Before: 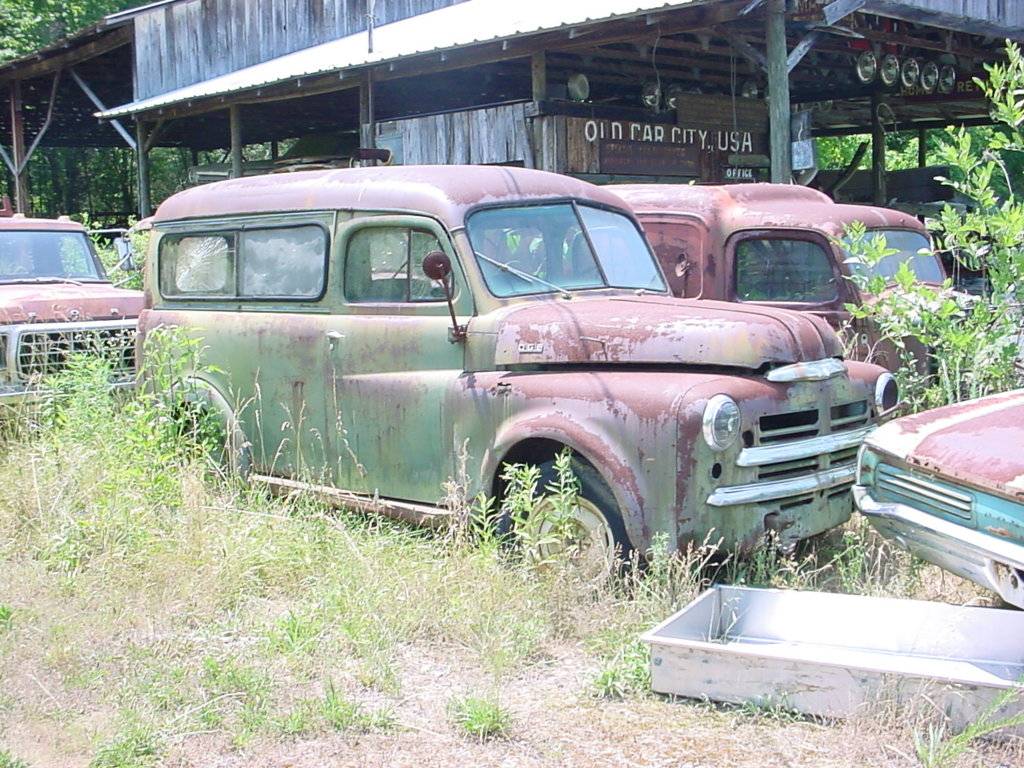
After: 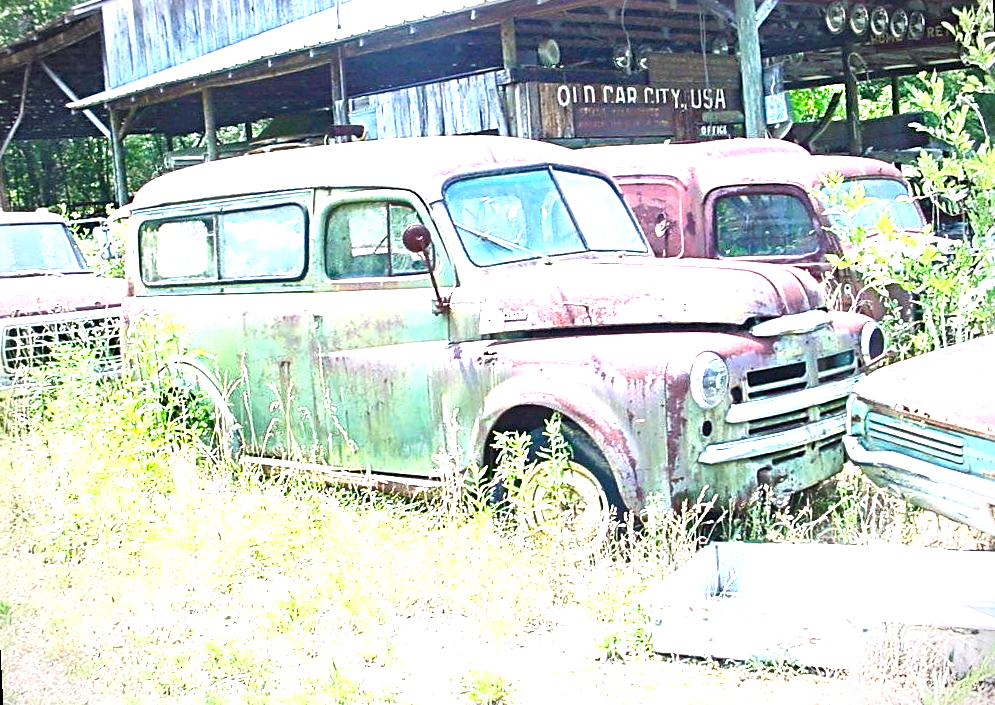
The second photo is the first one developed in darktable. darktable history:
exposure: black level correction 0, exposure 1.45 EV, compensate exposure bias true, compensate highlight preservation false
rotate and perspective: rotation -3°, crop left 0.031, crop right 0.968, crop top 0.07, crop bottom 0.93
sharpen: radius 4
shadows and highlights: shadows 37.27, highlights -28.18, soften with gaussian
vignetting: fall-off start 79.88%
color balance rgb: perceptual saturation grading › global saturation 25%, global vibrance 10%
